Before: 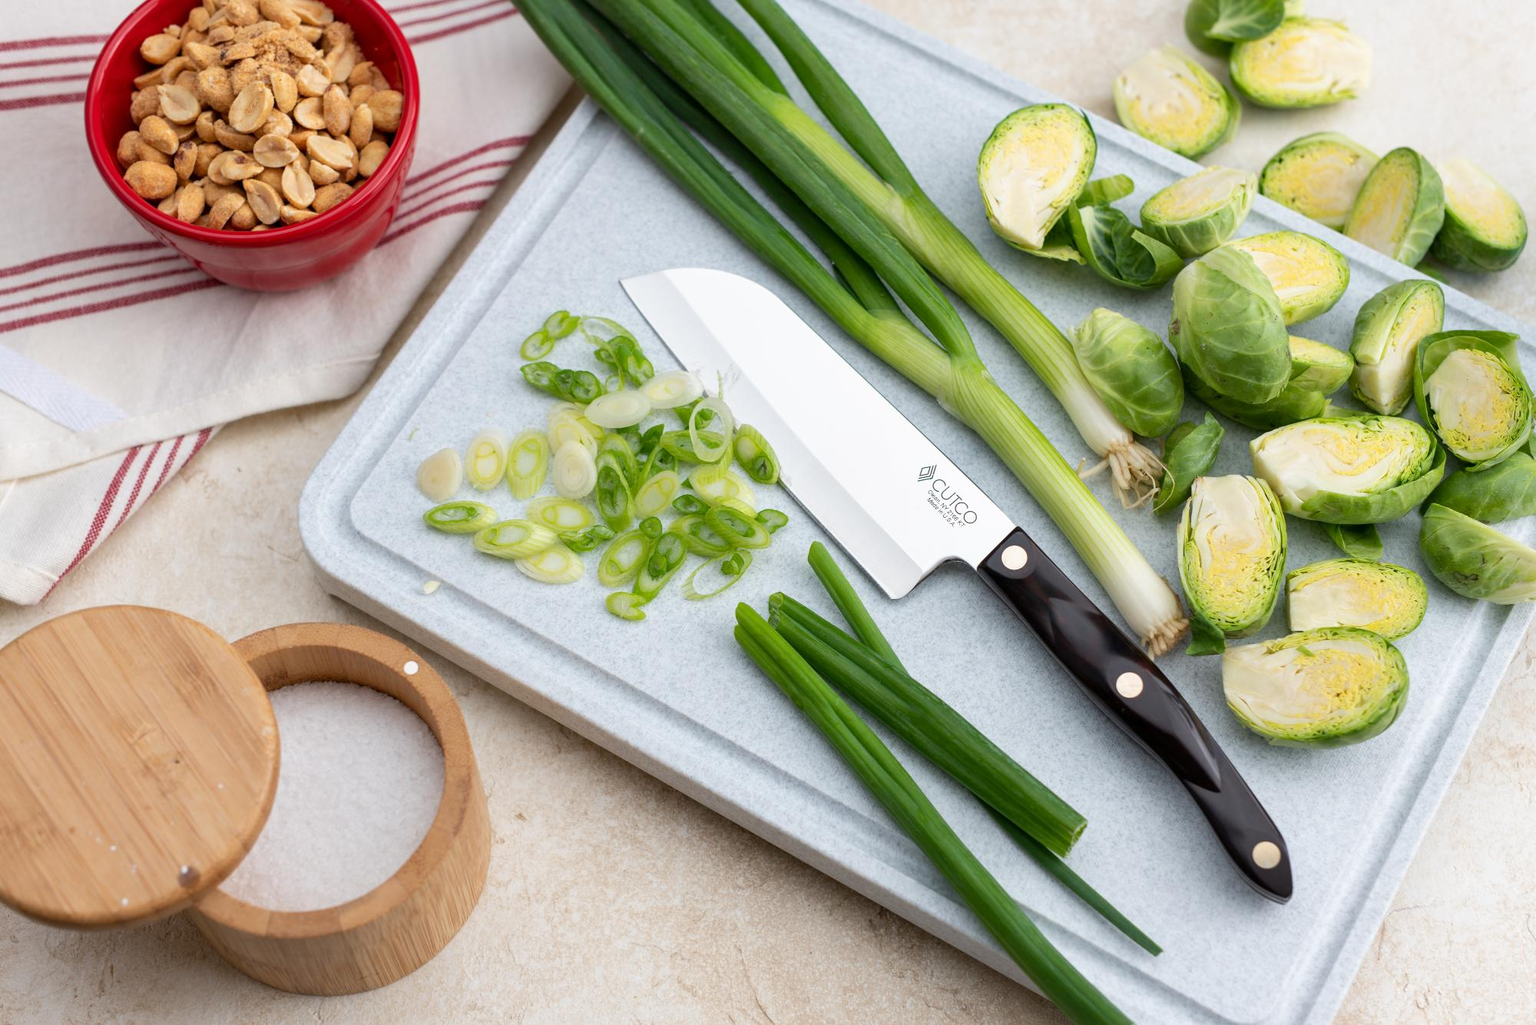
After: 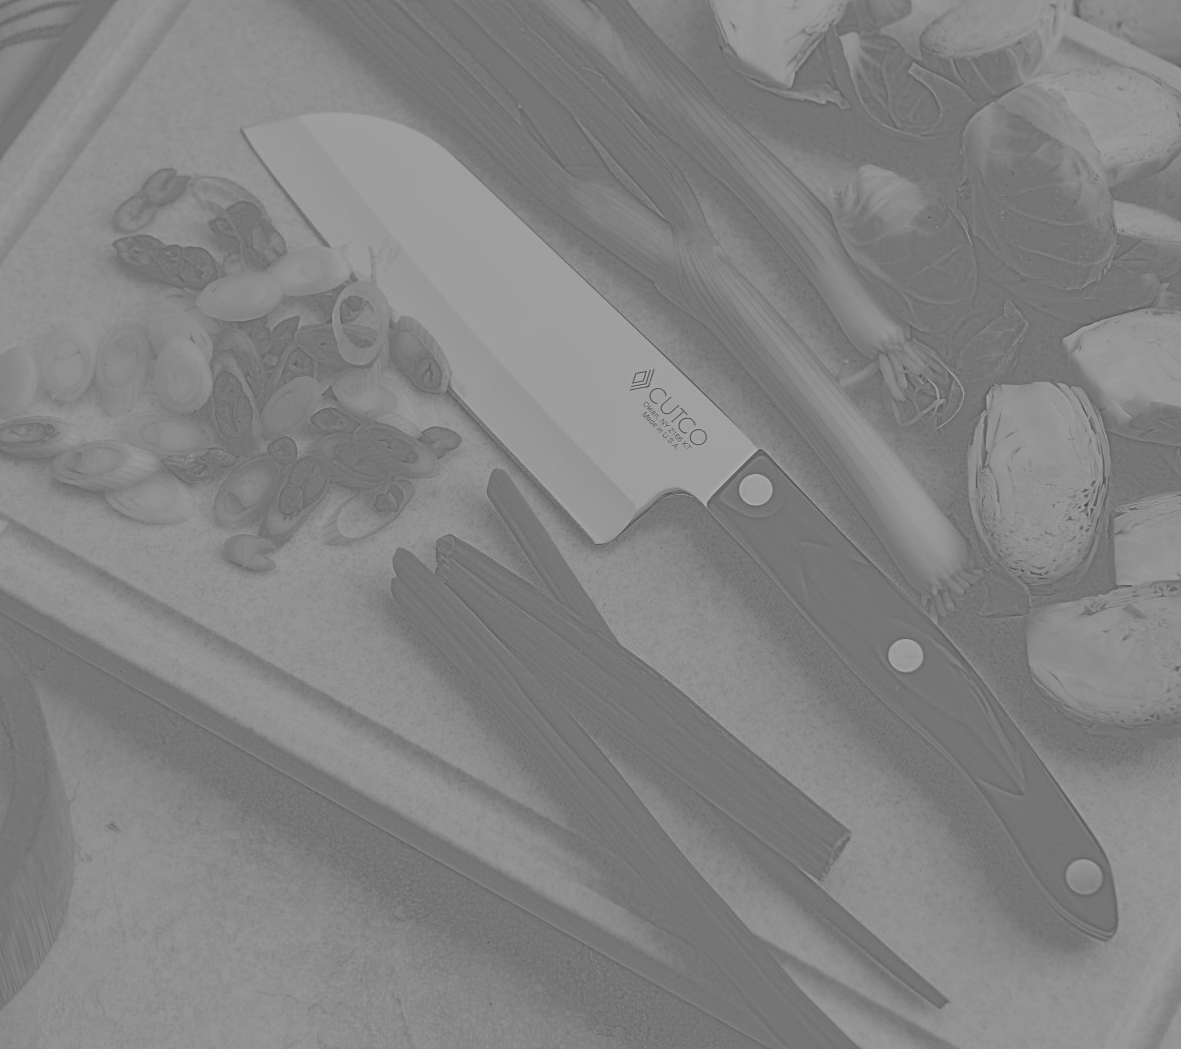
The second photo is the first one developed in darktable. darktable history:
exposure: black level correction 0, exposure 1.625 EV, compensate exposure bias true, compensate highlight preservation false
highpass: sharpness 5.84%, contrast boost 8.44%
shadows and highlights: radius 337.17, shadows 29.01, soften with gaussian
crop and rotate: left 28.256%, top 17.734%, right 12.656%, bottom 3.573%
